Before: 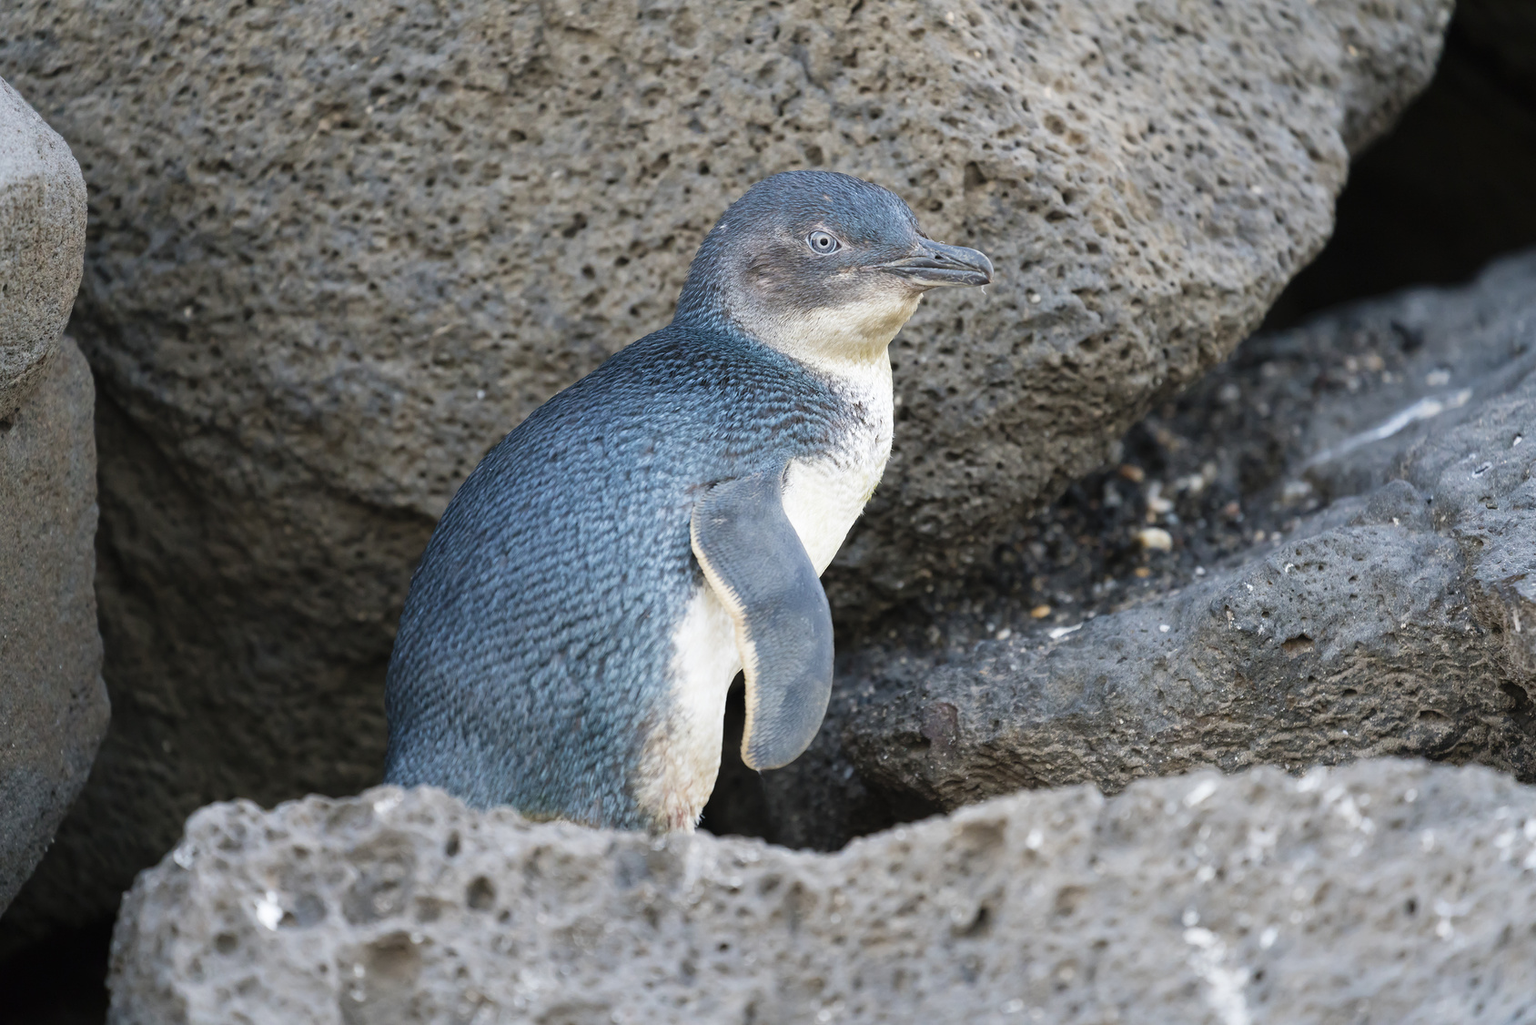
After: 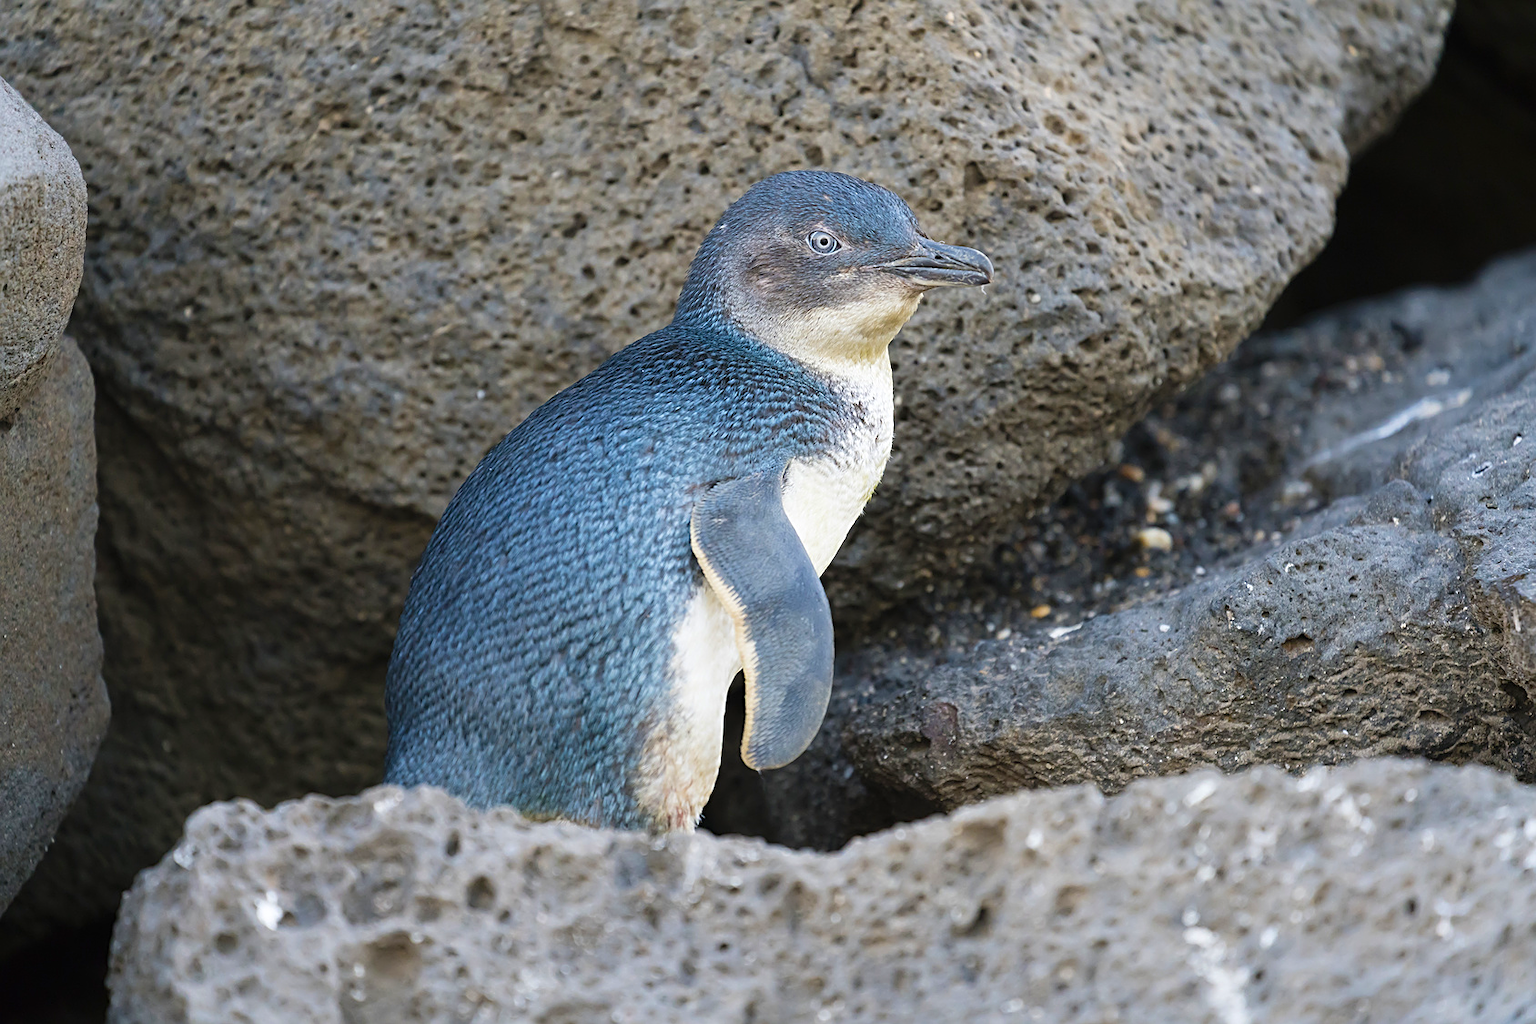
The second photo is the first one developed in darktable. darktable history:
tone equalizer: on, module defaults
sharpen: on, module defaults
color balance rgb: perceptual saturation grading › global saturation 29.869%, global vibrance 20%
